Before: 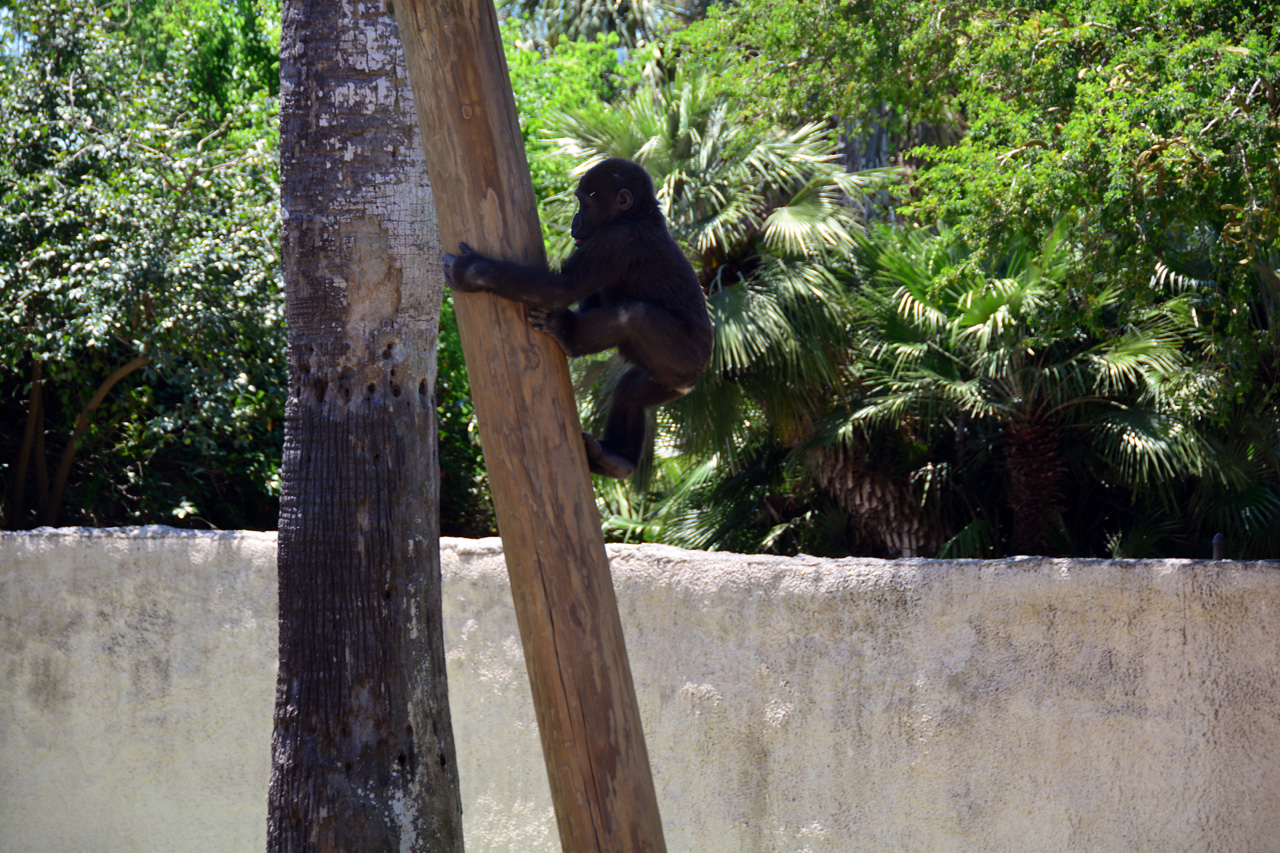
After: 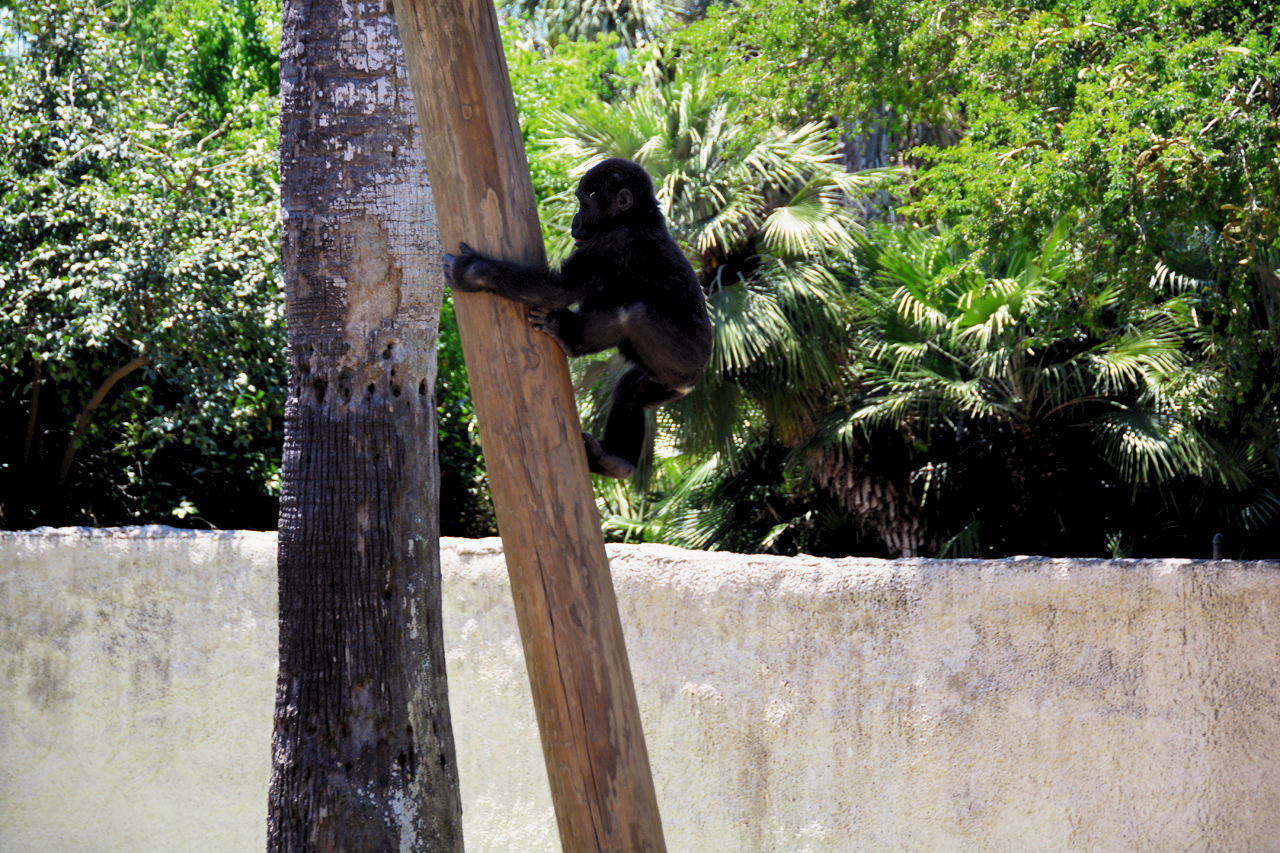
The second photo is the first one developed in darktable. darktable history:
color zones: curves: ch0 [(0, 0.444) (0.143, 0.442) (0.286, 0.441) (0.429, 0.441) (0.571, 0.441) (0.714, 0.441) (0.857, 0.442) (1, 0.444)]
base curve: curves: ch0 [(0, 0) (0.088, 0.125) (0.176, 0.251) (0.354, 0.501) (0.613, 0.749) (1, 0.877)], preserve colors none
levels: levels [0.073, 0.497, 0.972]
